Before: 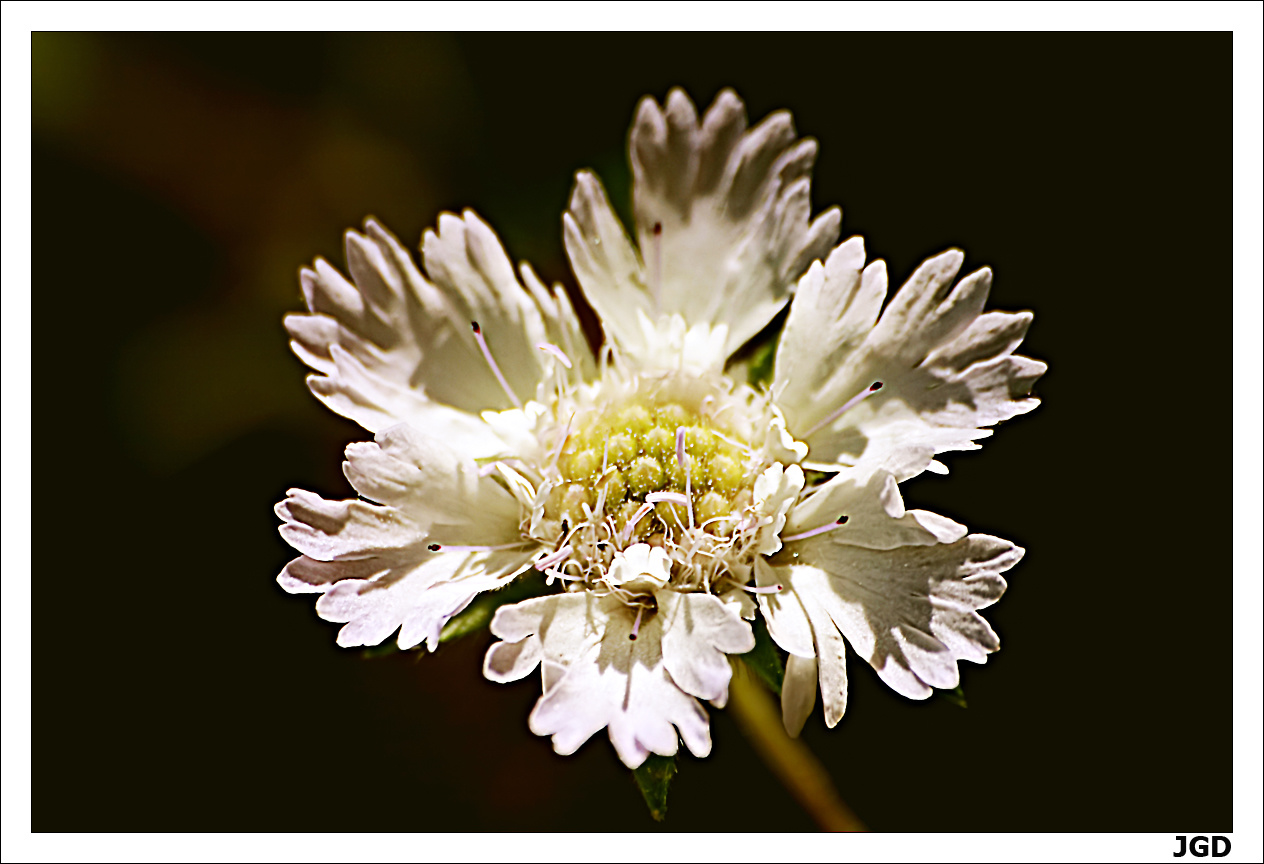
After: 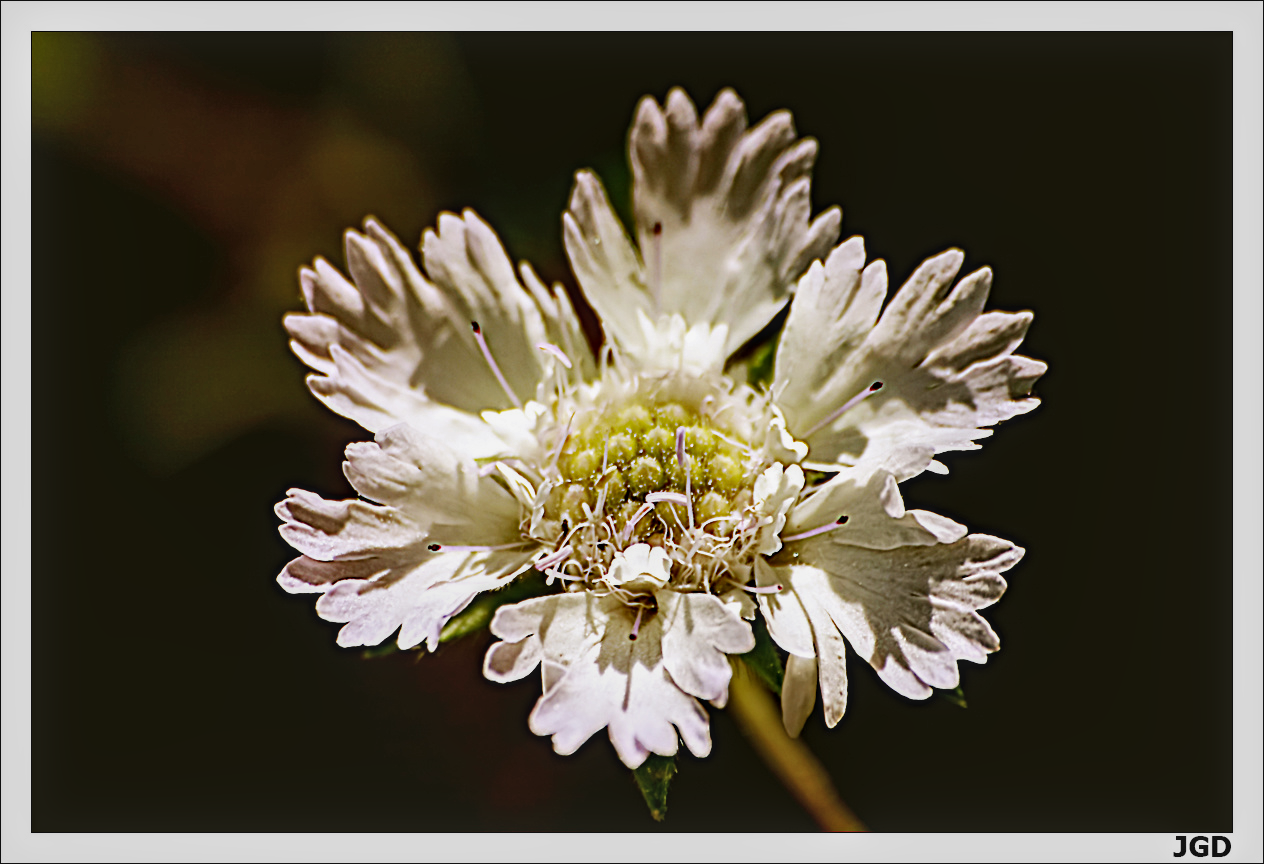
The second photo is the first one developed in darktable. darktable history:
shadows and highlights: radius 108.66, shadows 40.59, highlights -71.72, low approximation 0.01, soften with gaussian
exposure: black level correction 0.001, exposure -0.125 EV, compensate highlight preservation false
local contrast: on, module defaults
